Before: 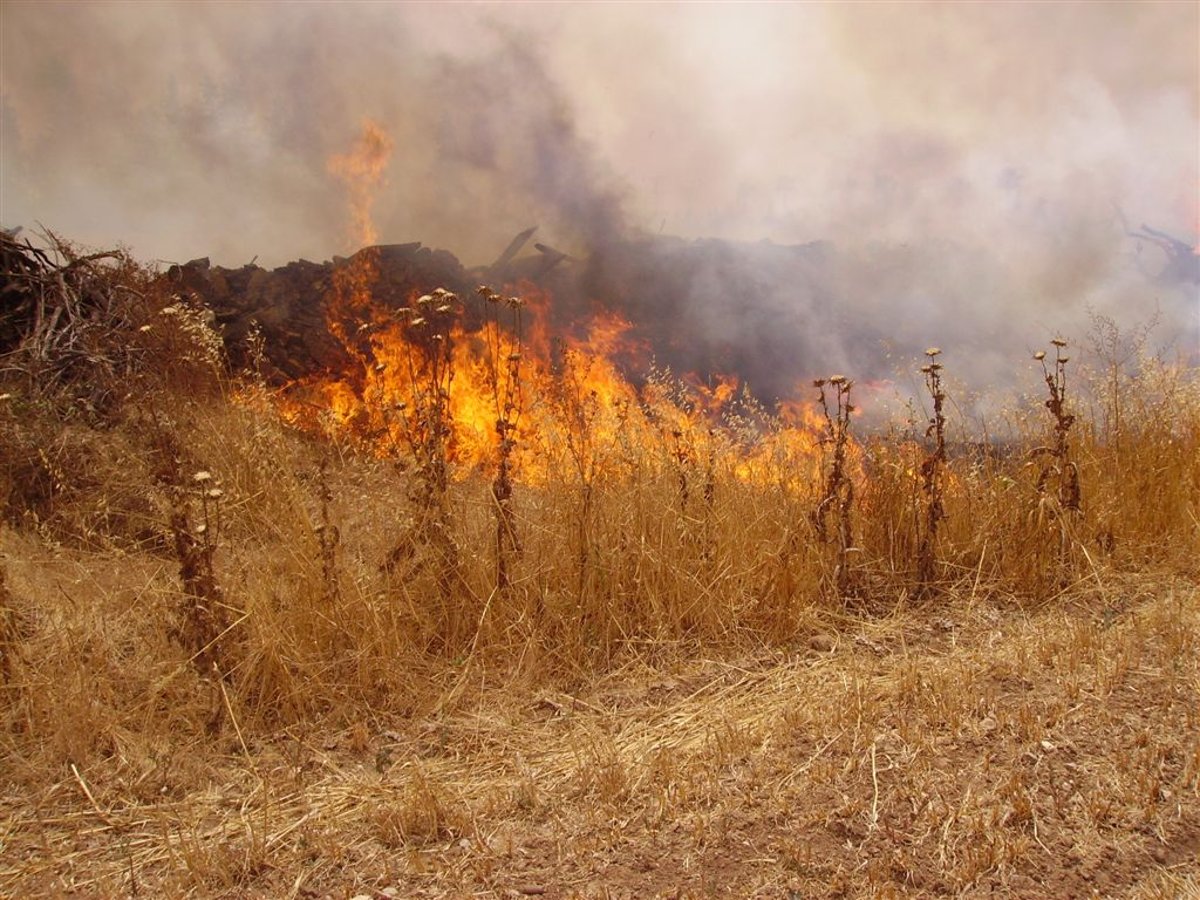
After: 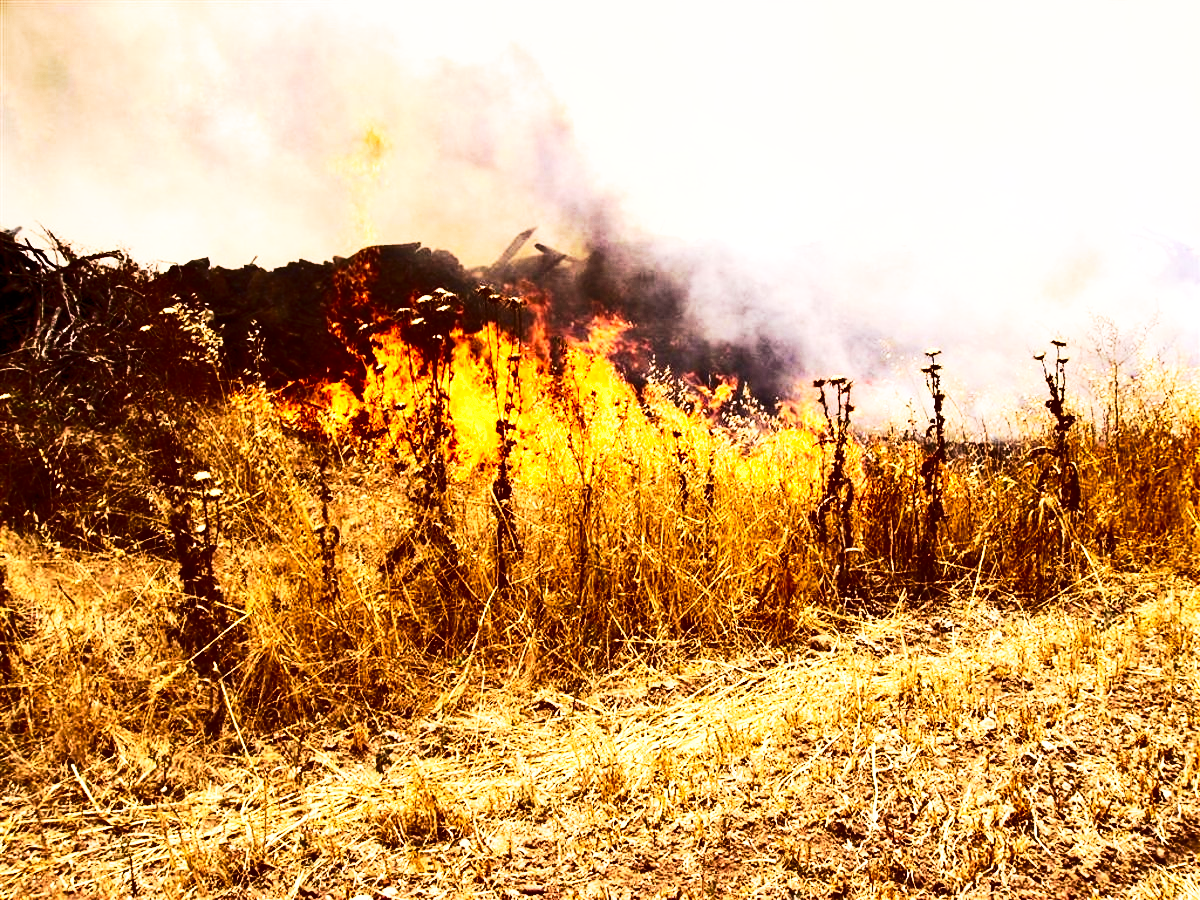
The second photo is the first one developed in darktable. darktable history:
color balance rgb: shadows lift › luminance -19.918%, linear chroma grading › global chroma -15.533%, perceptual saturation grading › global saturation 19.524%, perceptual brilliance grading › highlights 1.537%, perceptual brilliance grading › mid-tones -49.458%, perceptual brilliance grading › shadows -50.316%, global vibrance 9.442%
base curve: curves: ch0 [(0, 0) (0.005, 0.002) (0.193, 0.295) (0.399, 0.664) (0.75, 0.928) (1, 1)], preserve colors none
shadows and highlights: low approximation 0.01, soften with gaussian
exposure: black level correction 0, exposure 1.198 EV, compensate highlight preservation false
contrast brightness saturation: contrast 0.211, brightness -0.114, saturation 0.211
